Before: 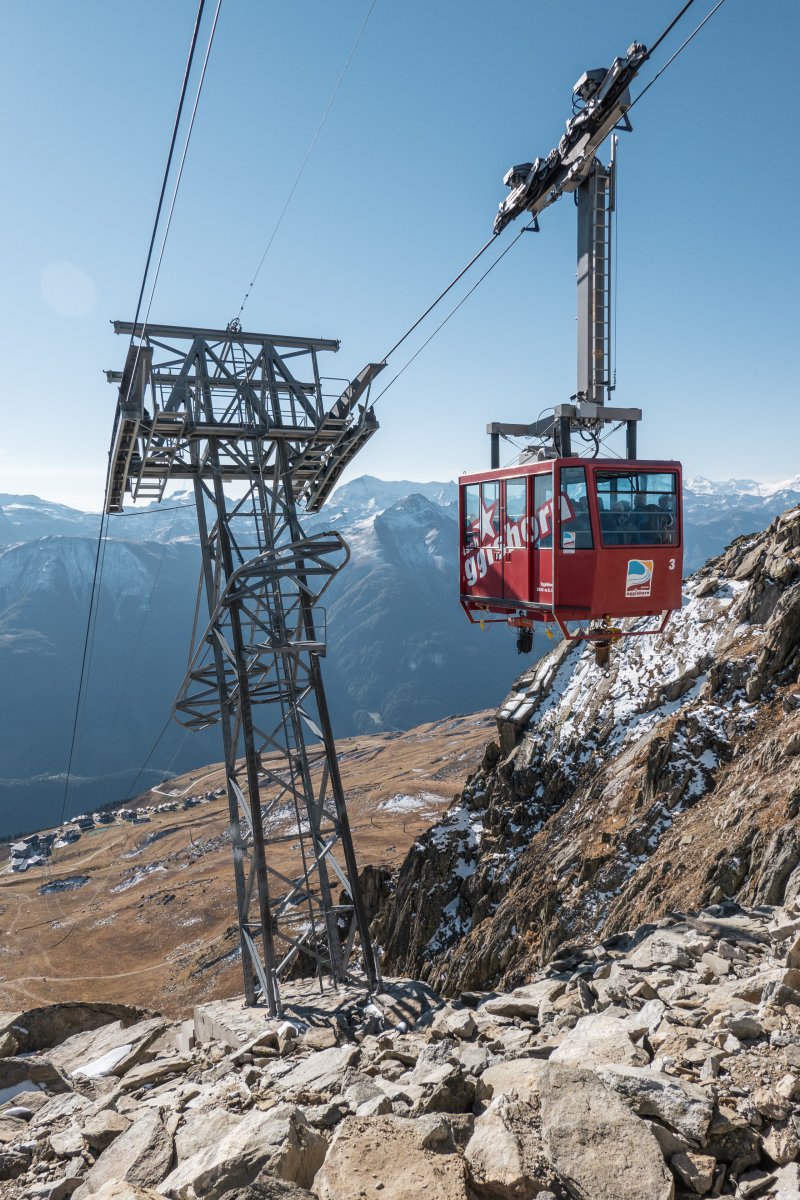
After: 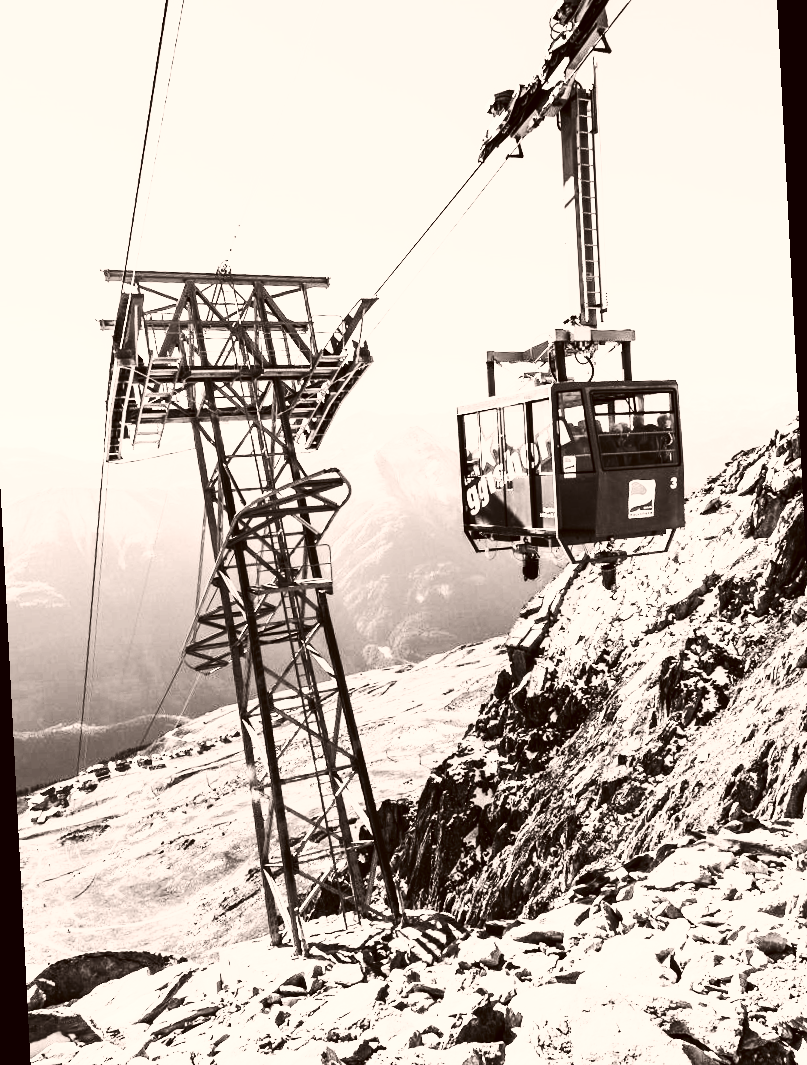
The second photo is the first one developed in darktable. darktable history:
color correction: highlights a* 6.27, highlights b* 8.19, shadows a* 5.94, shadows b* 7.23, saturation 0.9
tone curve: curves: ch0 [(0, 0) (0.003, 0.007) (0.011, 0.009) (0.025, 0.01) (0.044, 0.012) (0.069, 0.013) (0.1, 0.014) (0.136, 0.021) (0.177, 0.038) (0.224, 0.06) (0.277, 0.099) (0.335, 0.16) (0.399, 0.227) (0.468, 0.329) (0.543, 0.45) (0.623, 0.594) (0.709, 0.756) (0.801, 0.868) (0.898, 0.971) (1, 1)], preserve colors none
tone equalizer: on, module defaults
contrast brightness saturation: contrast 0.53, brightness 0.47, saturation -1
white balance: red 0.982, blue 1.018
color balance rgb: linear chroma grading › global chroma 15%, perceptual saturation grading › global saturation 30%
rotate and perspective: rotation -3°, crop left 0.031, crop right 0.968, crop top 0.07, crop bottom 0.93
exposure: exposure 0.722 EV, compensate highlight preservation false
